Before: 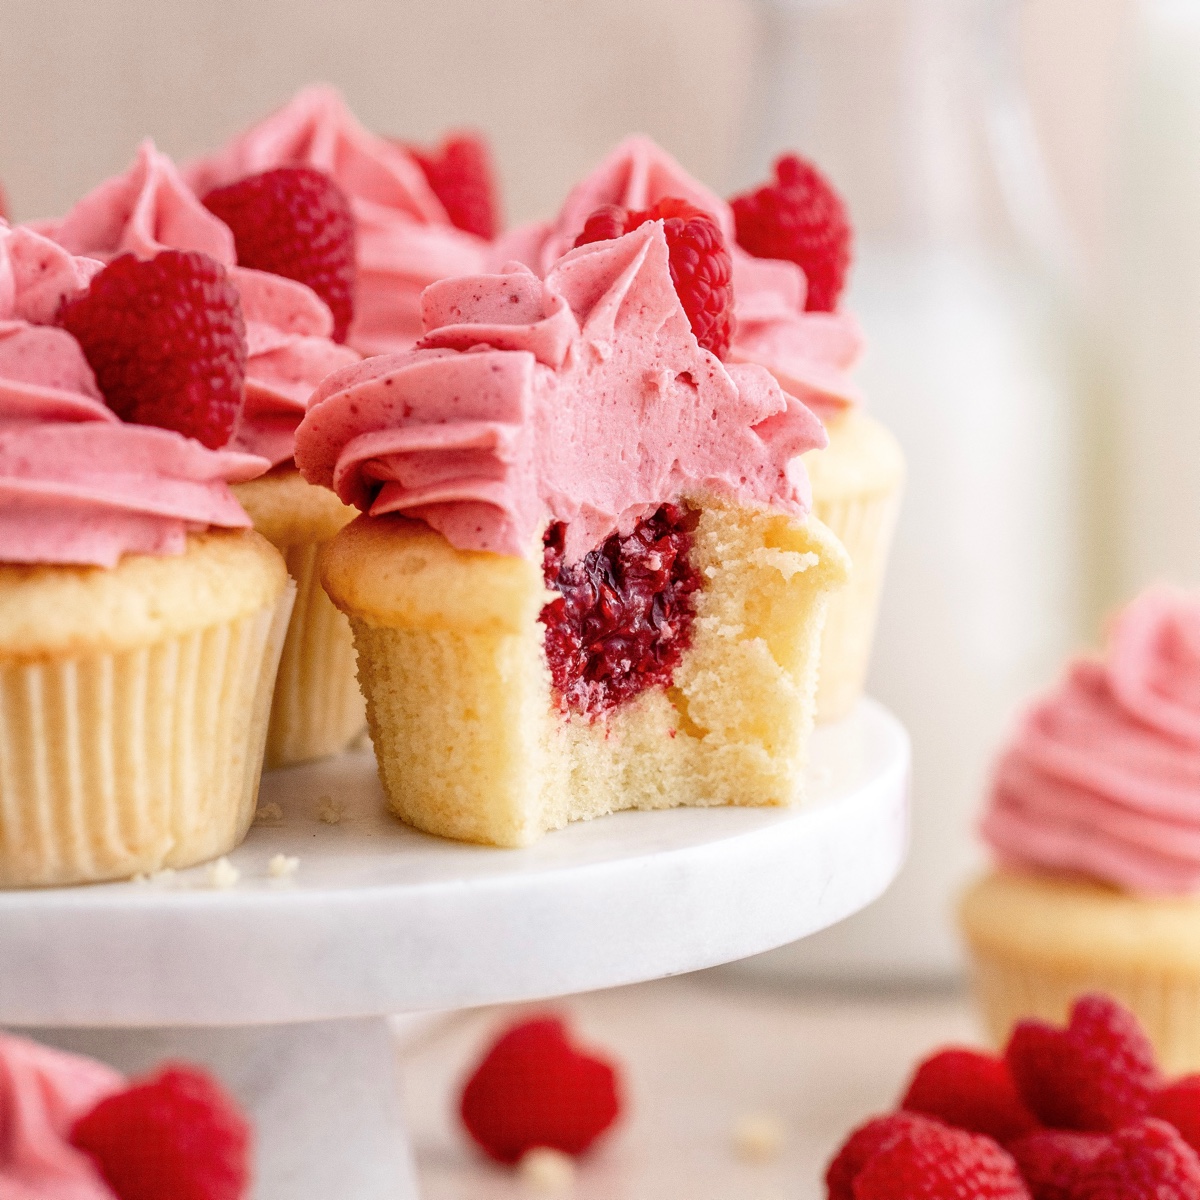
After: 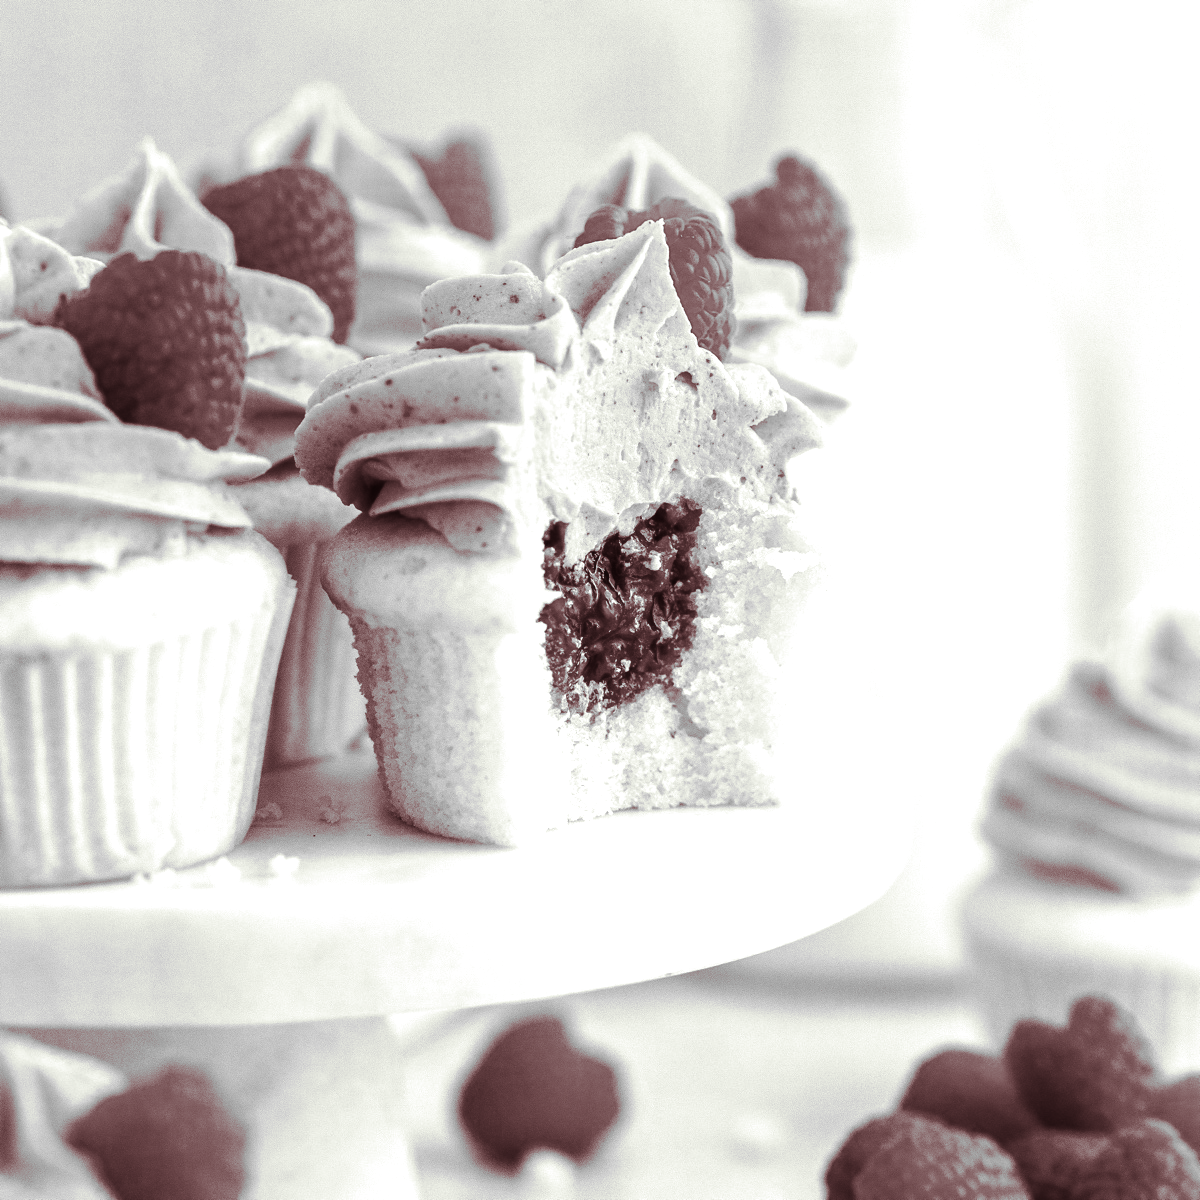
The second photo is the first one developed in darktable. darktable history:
split-toning: on, module defaults
monochrome: a 32, b 64, size 2.3
color balance rgb: shadows lift › chroma 2%, shadows lift › hue 135.47°, highlights gain › chroma 2%, highlights gain › hue 291.01°, global offset › luminance 0.5%, perceptual saturation grading › global saturation -10.8%, perceptual saturation grading › highlights -26.83%, perceptual saturation grading › shadows 21.25%, perceptual brilliance grading › highlights 17.77%, perceptual brilliance grading › mid-tones 31.71%, perceptual brilliance grading › shadows -31.01%, global vibrance 24.91%
